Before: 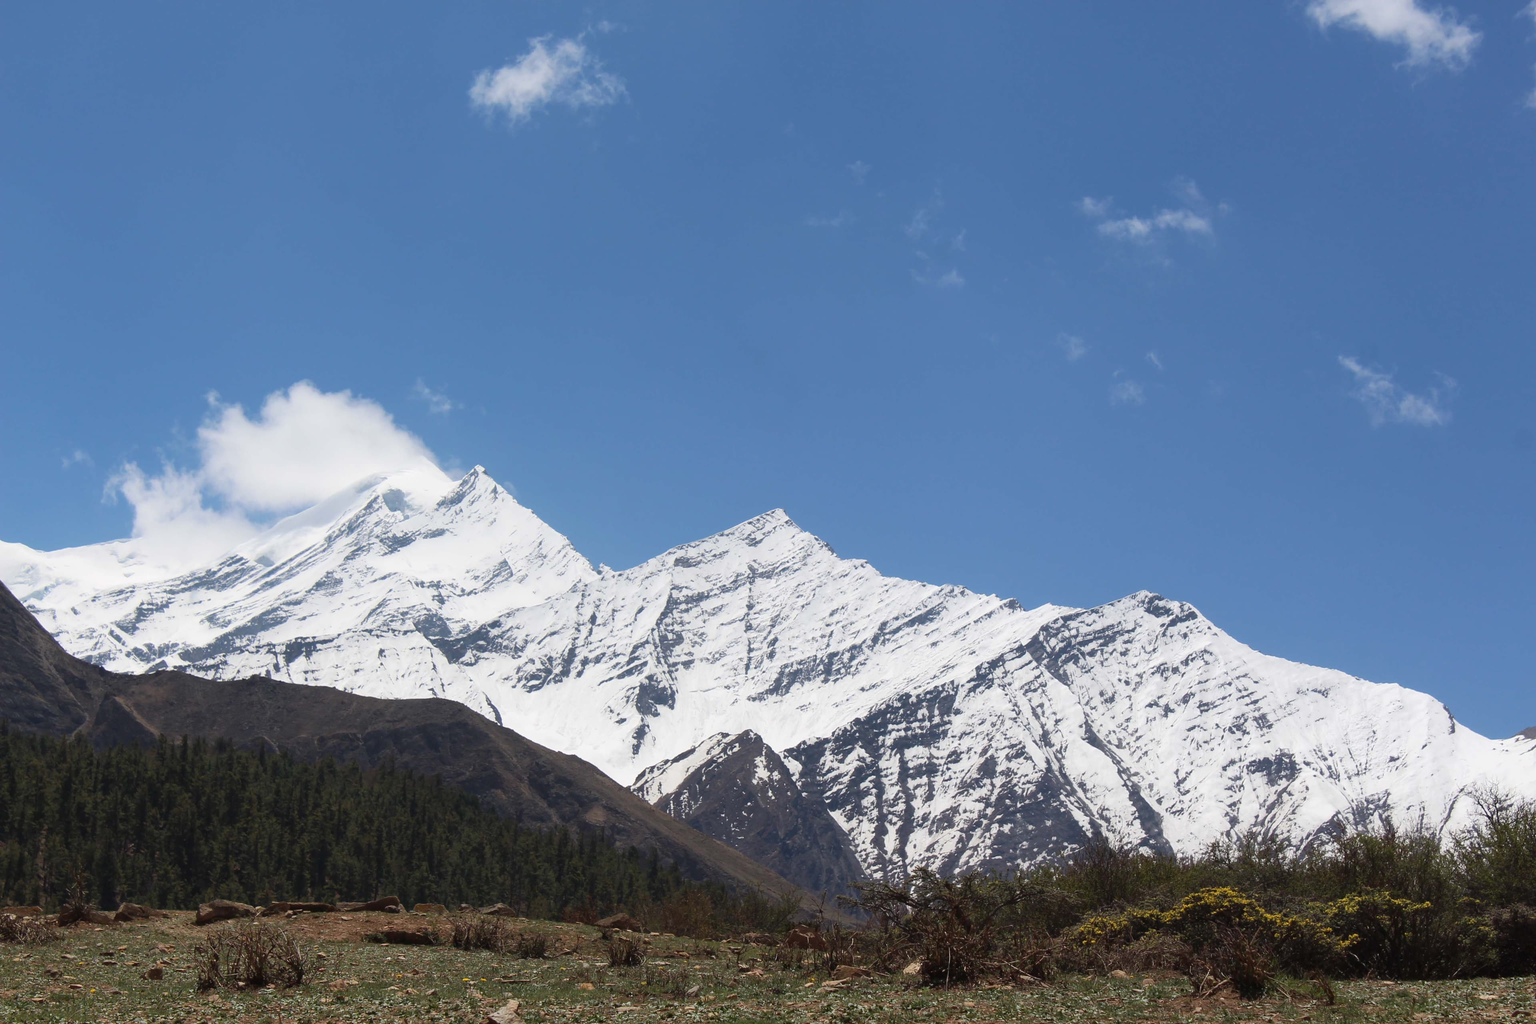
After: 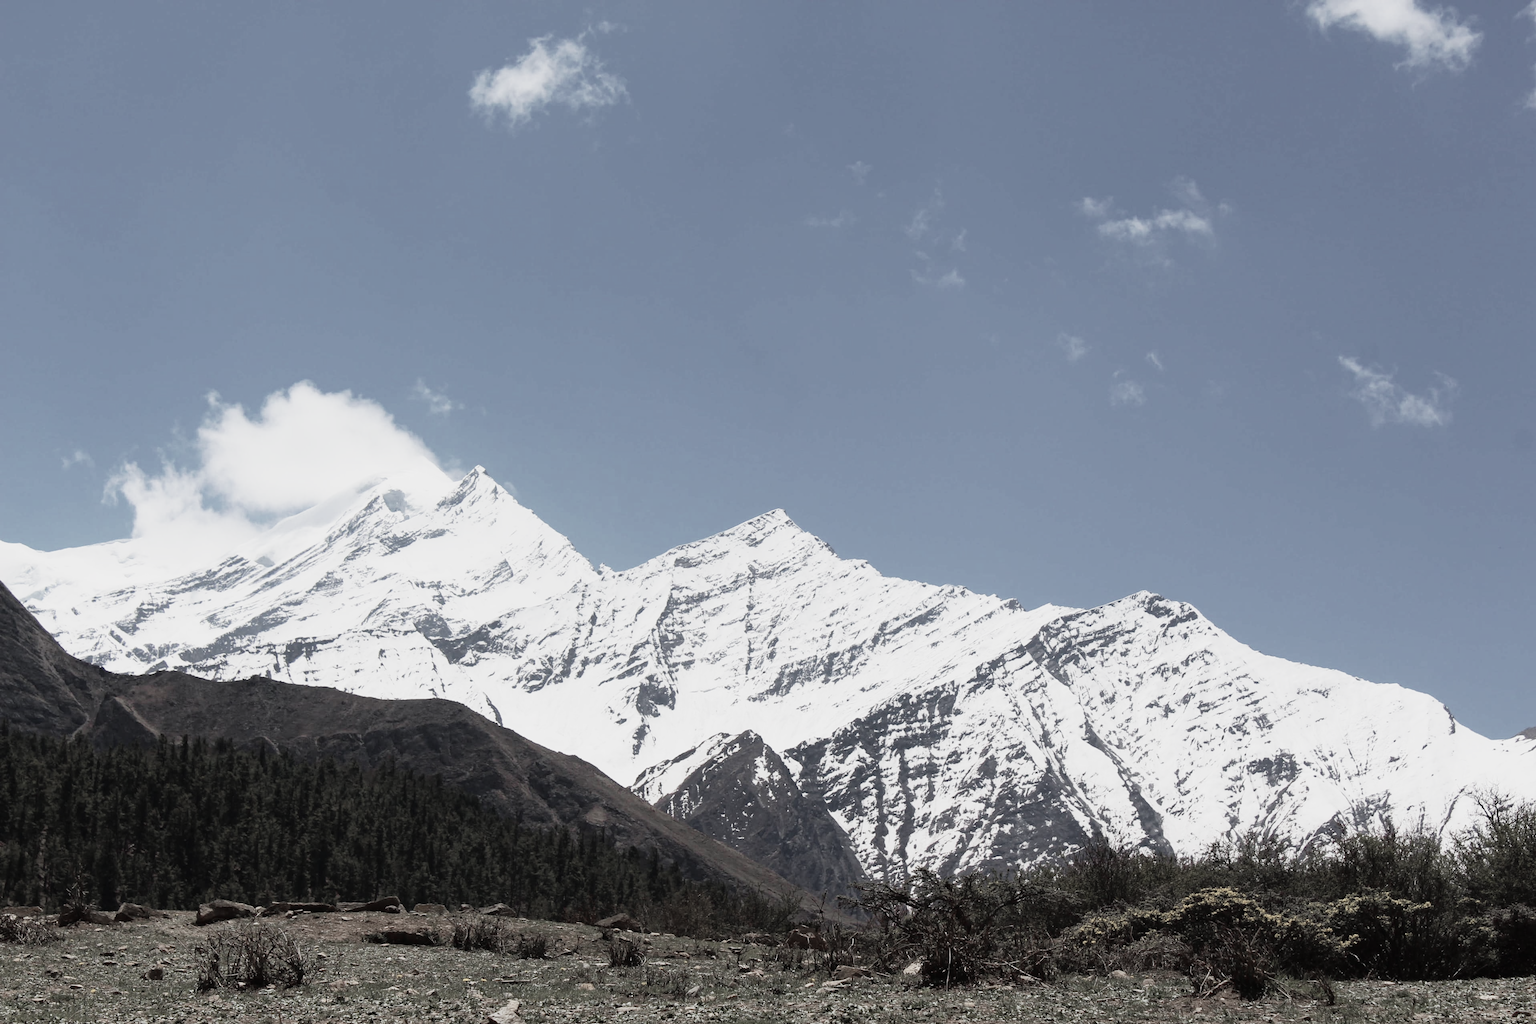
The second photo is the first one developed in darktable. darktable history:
rgb curve: curves: ch0 [(0, 0) (0.136, 0.078) (0.262, 0.245) (0.414, 0.42) (1, 1)], compensate middle gray true, preserve colors basic power
haze removal: adaptive false
color zones: curves: ch1 [(0, 0.34) (0.143, 0.164) (0.286, 0.152) (0.429, 0.176) (0.571, 0.173) (0.714, 0.188) (0.857, 0.199) (1, 0.34)]
base curve: curves: ch0 [(0, 0) (0.088, 0.125) (0.176, 0.251) (0.354, 0.501) (0.613, 0.749) (1, 0.877)], preserve colors none
